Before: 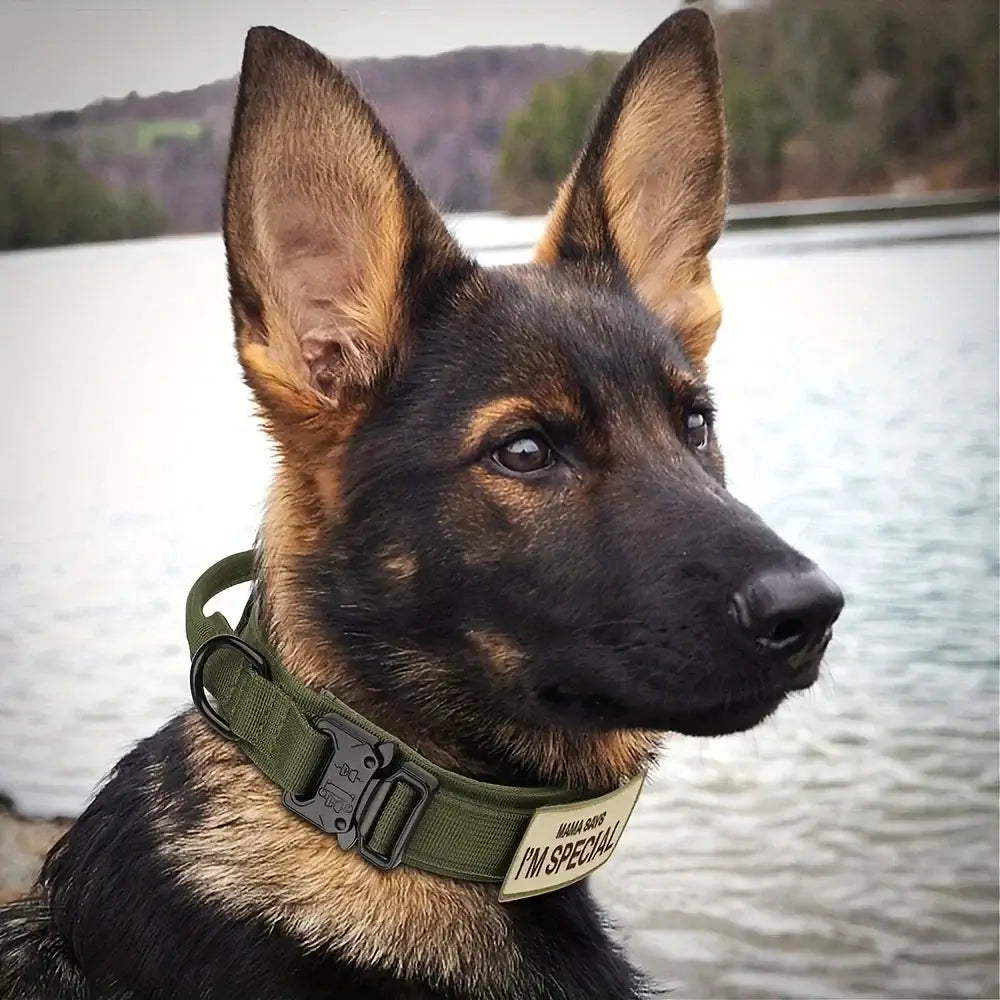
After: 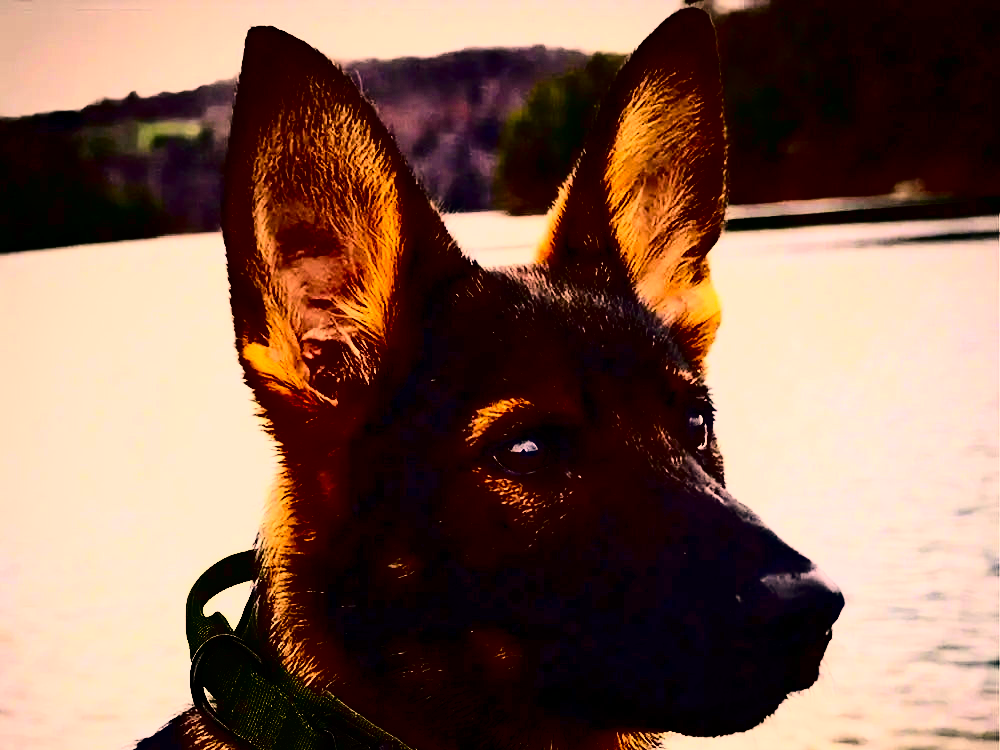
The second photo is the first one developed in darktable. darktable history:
contrast brightness saturation: contrast 0.77, brightness -1, saturation 1
color balance rgb: global vibrance 20%
filmic rgb: black relative exposure -11.35 EV, white relative exposure 3.22 EV, hardness 6.76, color science v6 (2022)
color correction: highlights a* 21.88, highlights b* 22.25
crop: bottom 24.967%
